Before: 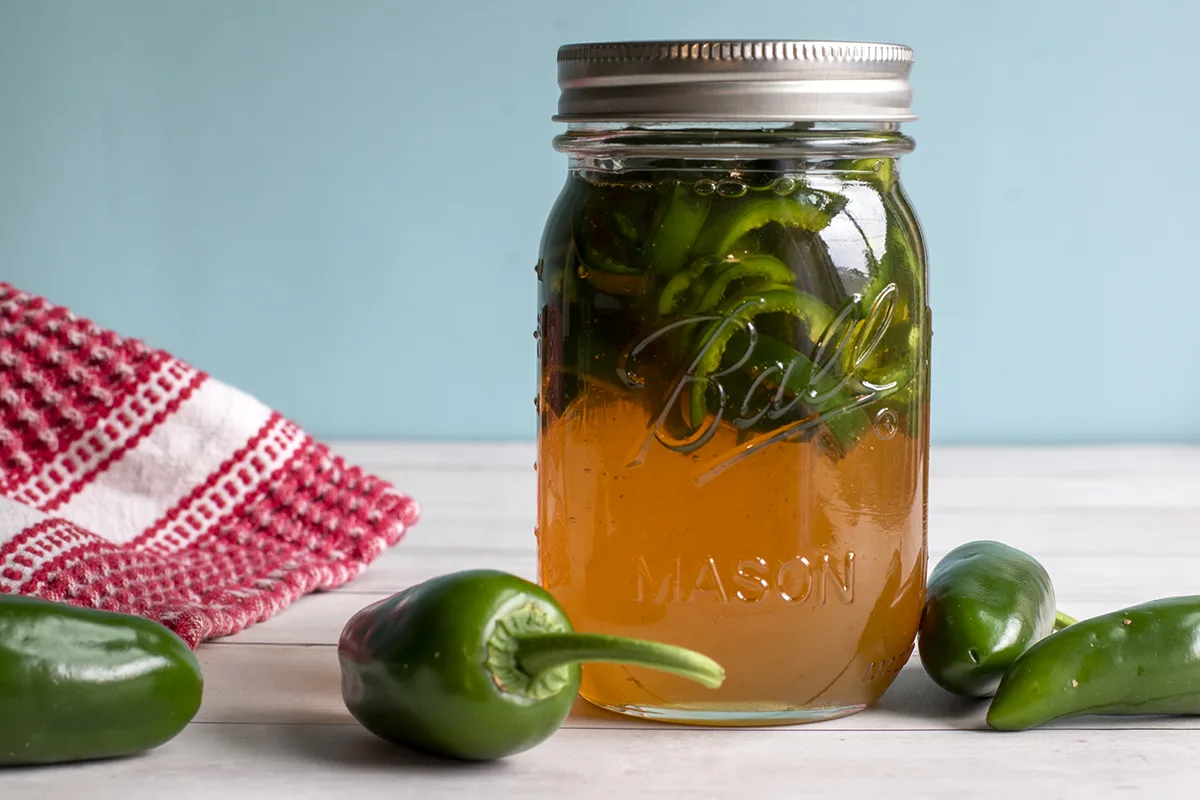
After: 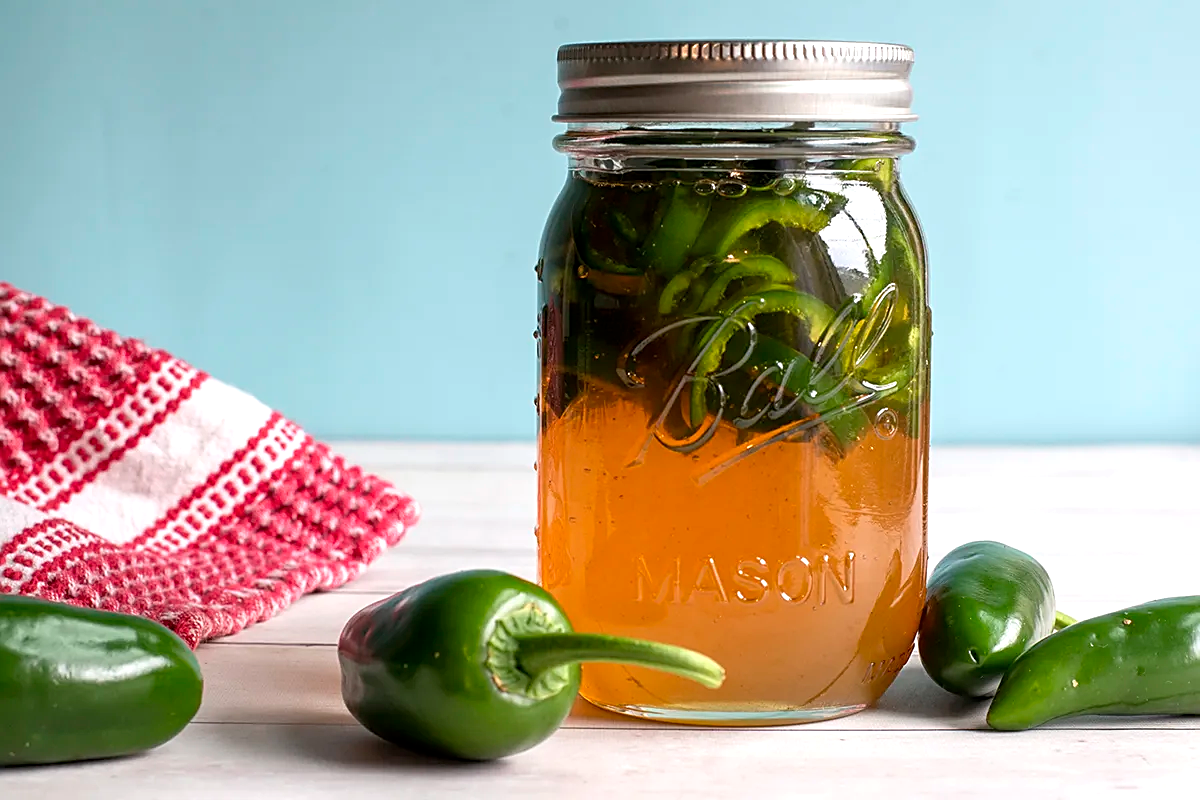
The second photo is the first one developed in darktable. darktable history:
sharpen: amount 0.494
exposure: exposure 0.351 EV, compensate highlight preservation false
